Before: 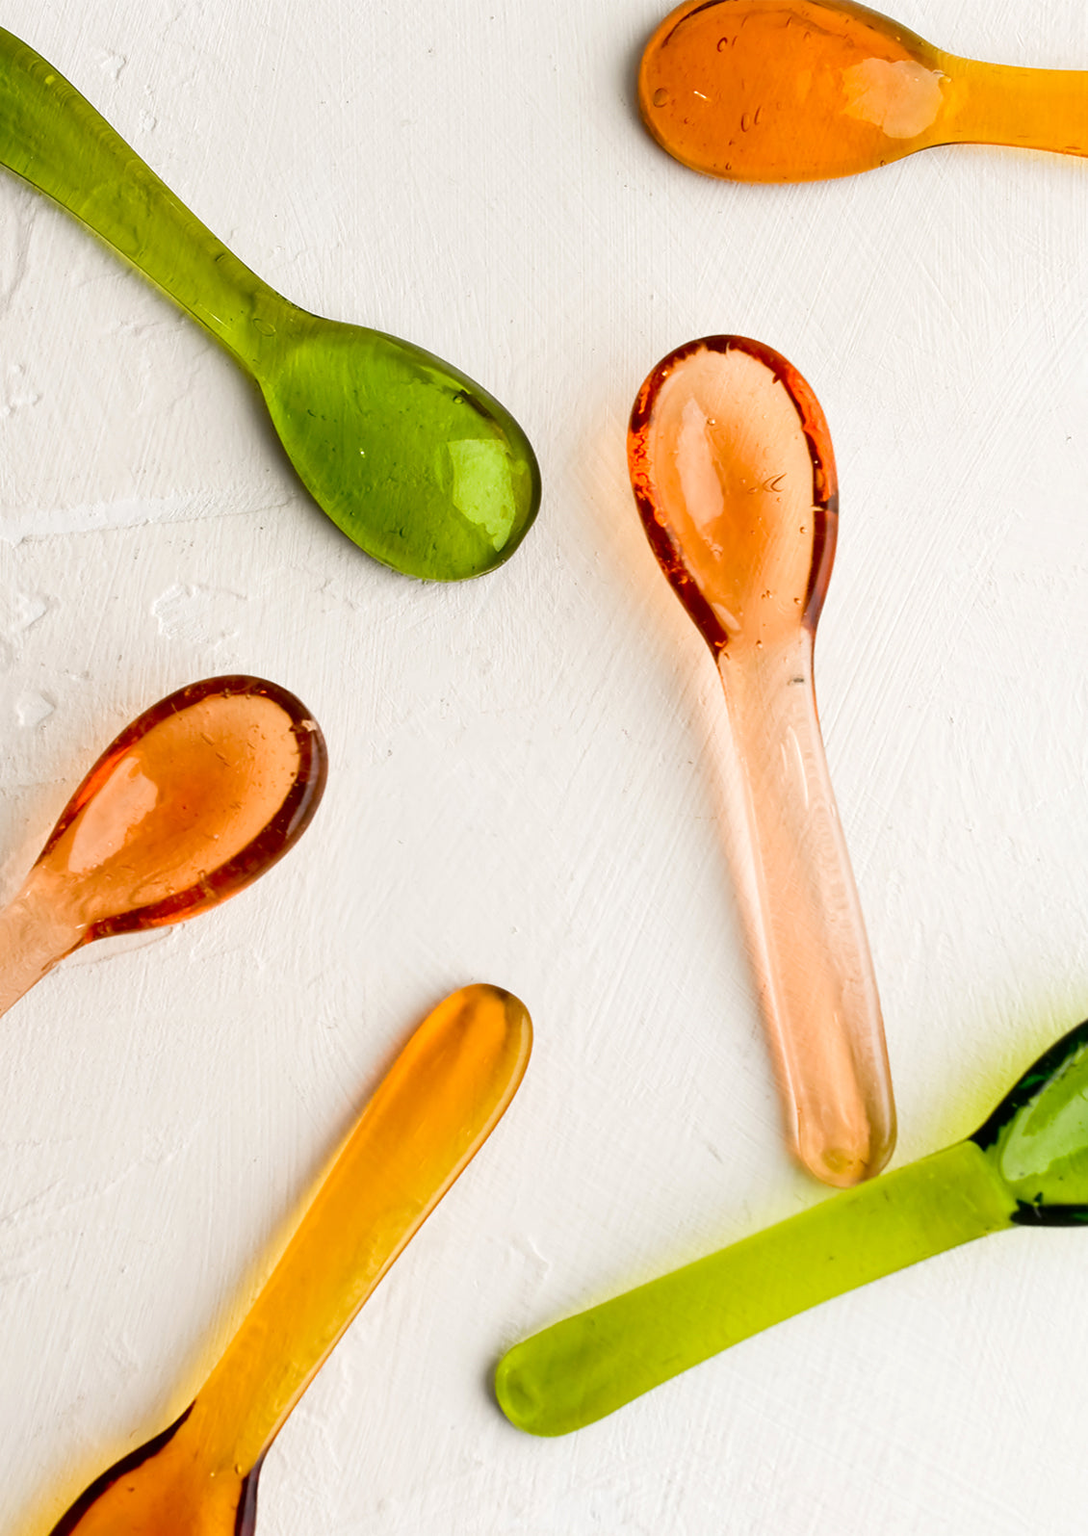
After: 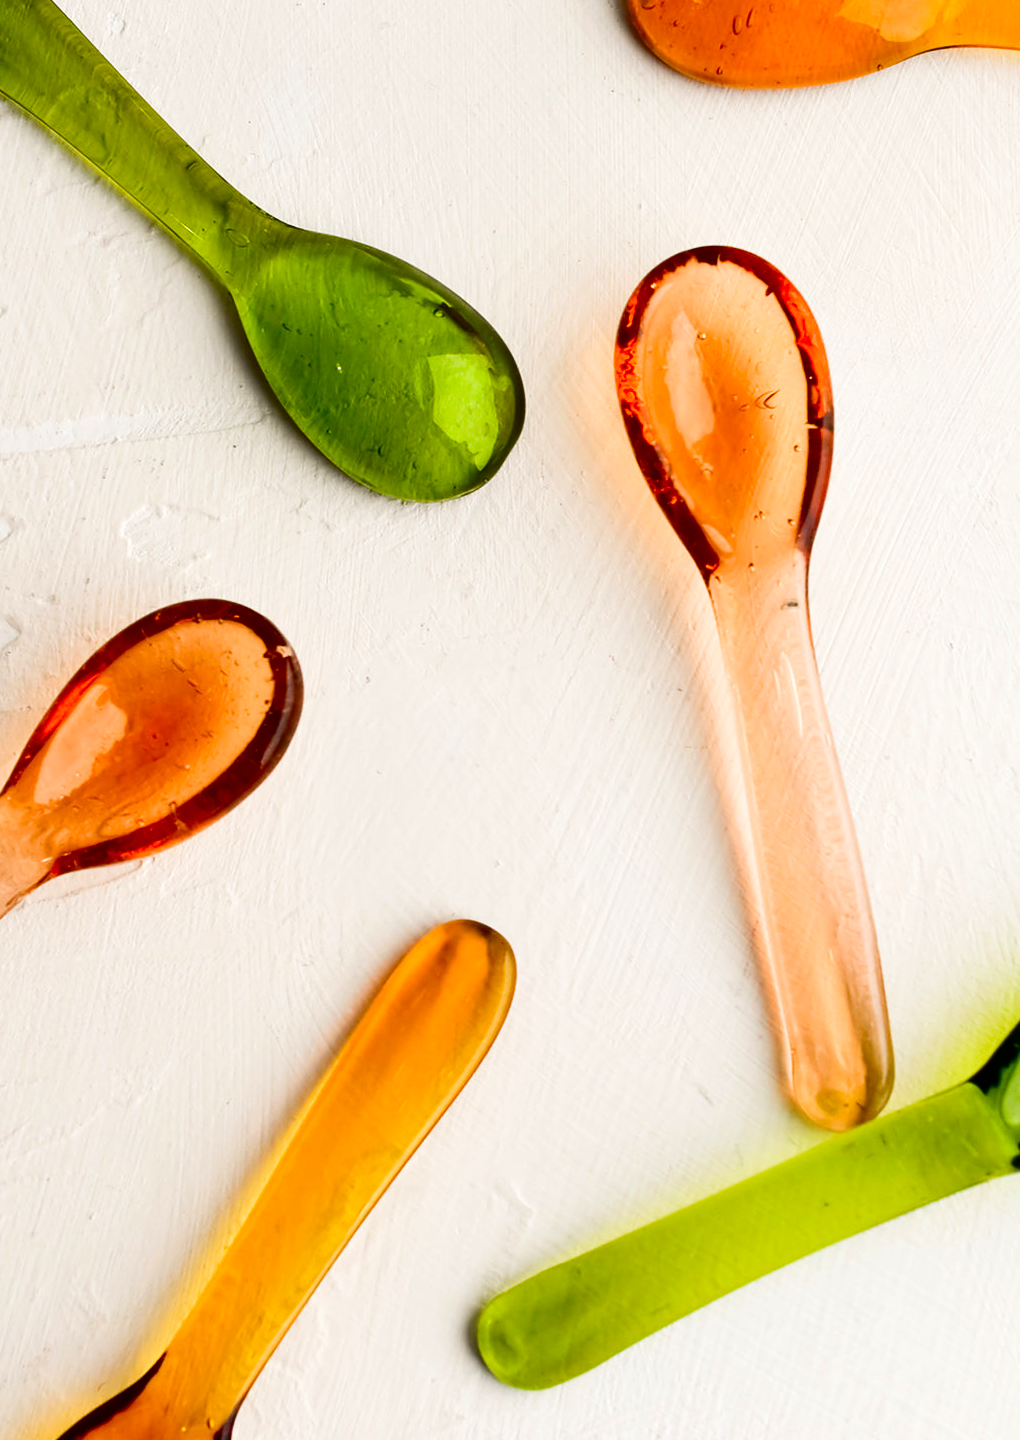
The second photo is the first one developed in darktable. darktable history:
crop: left 3.305%, top 6.436%, right 6.389%, bottom 3.258%
contrast brightness saturation: contrast 0.19, brightness -0.11, saturation 0.21
tone equalizer: on, module defaults
